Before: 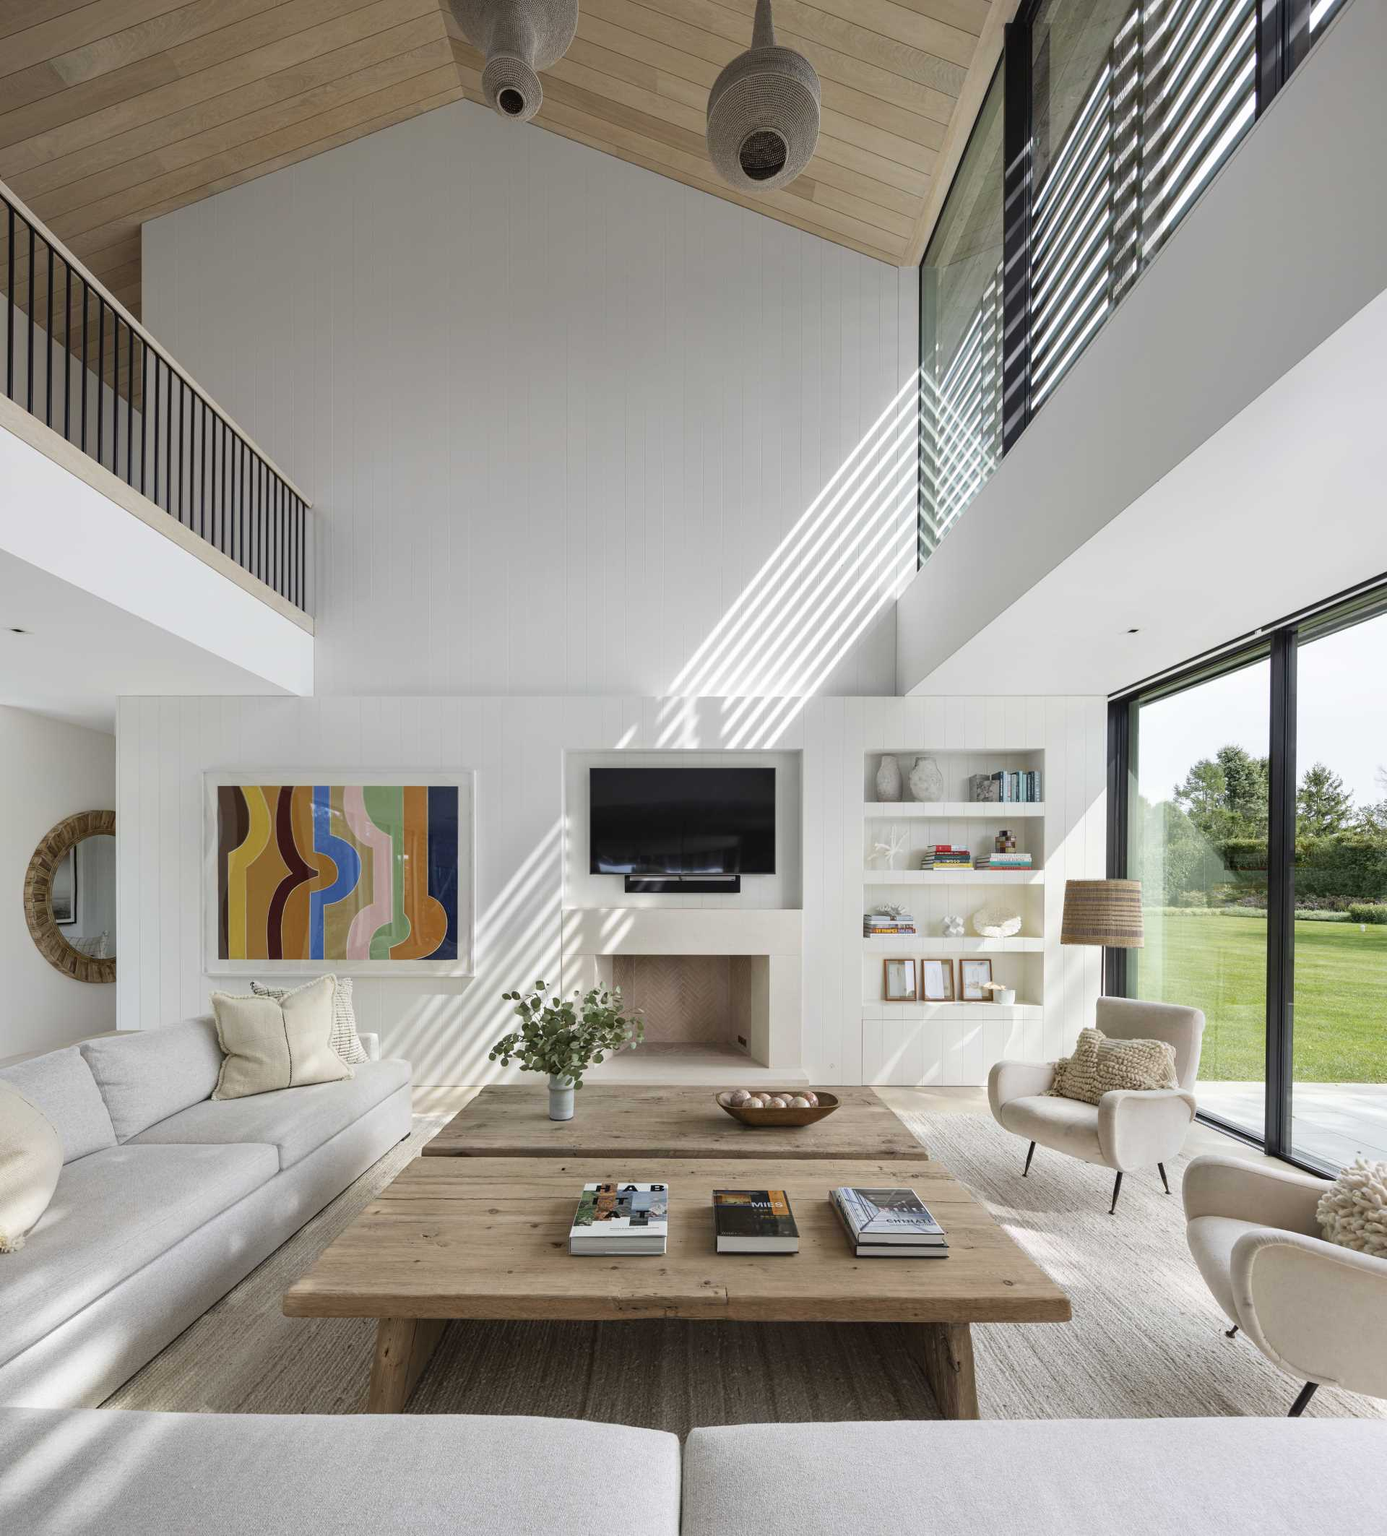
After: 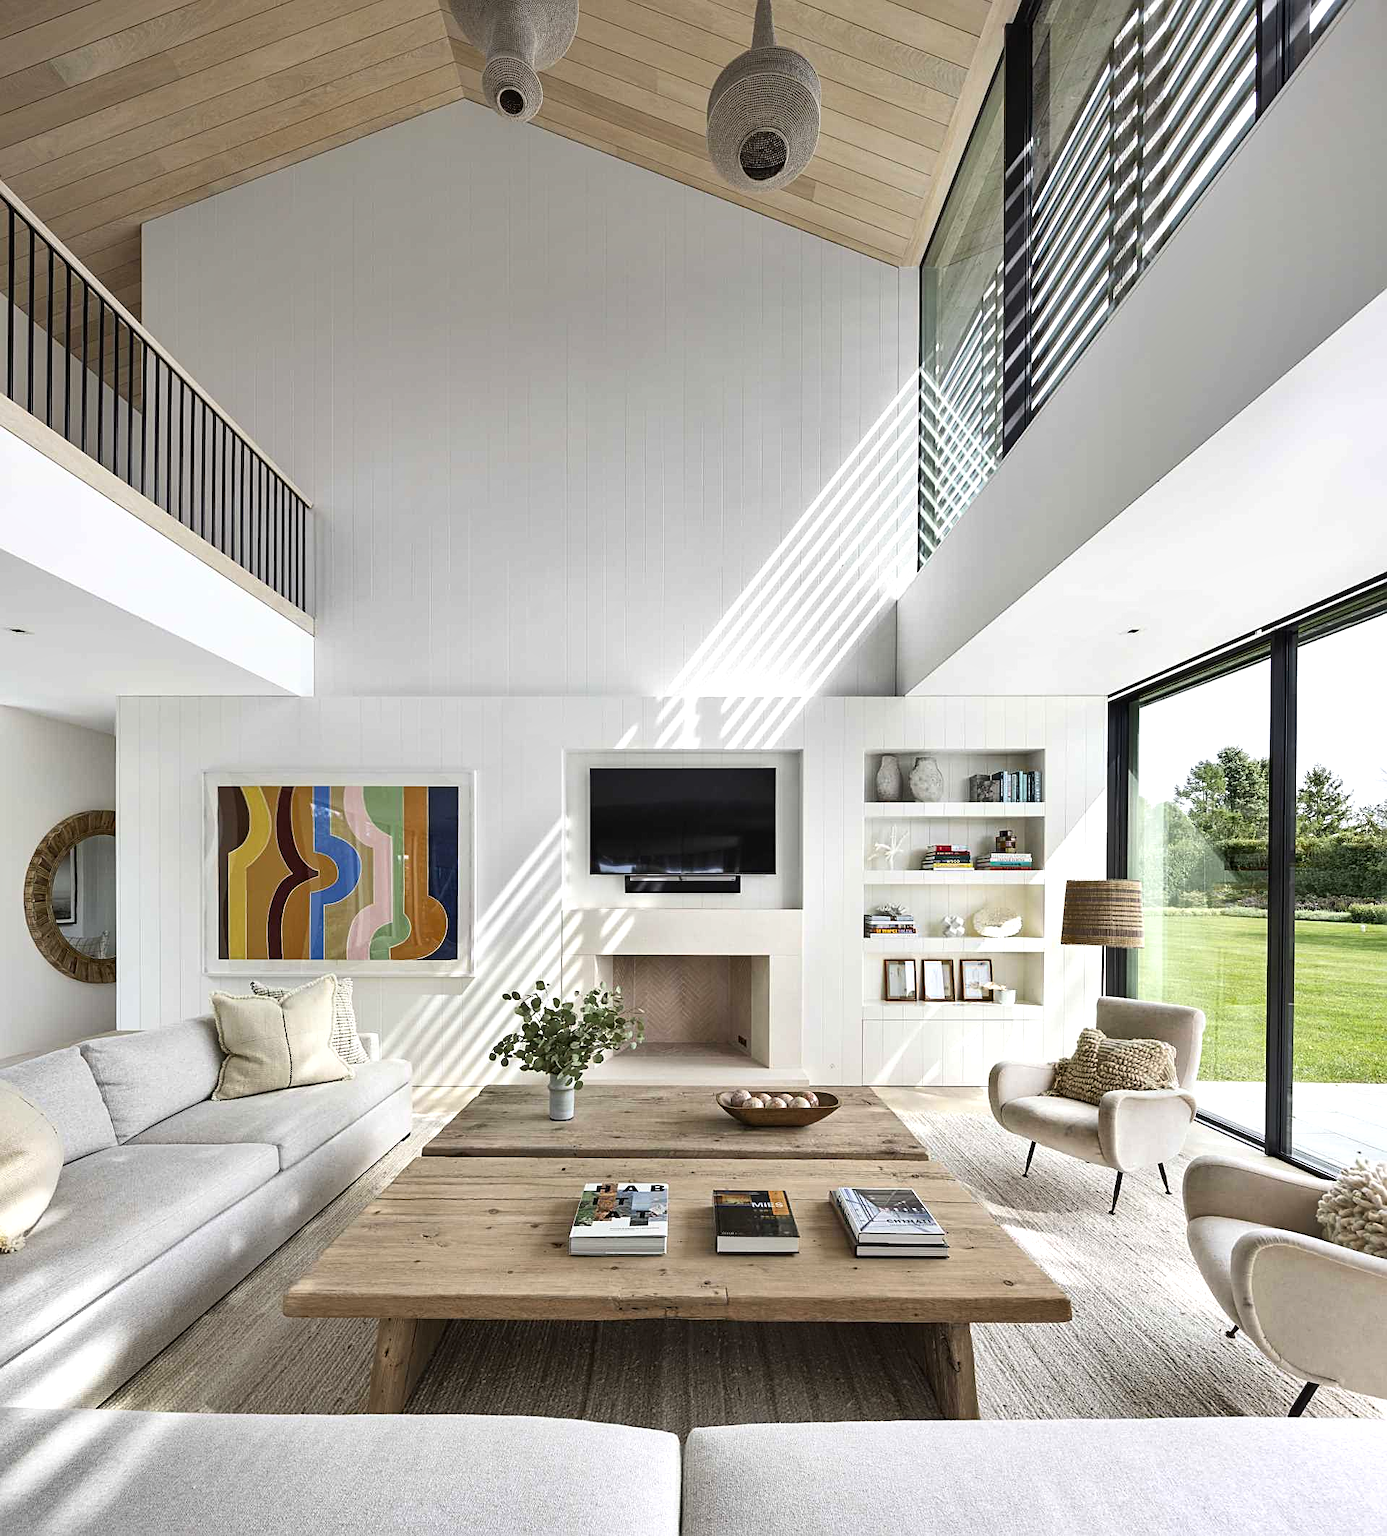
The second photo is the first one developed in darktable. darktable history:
contrast brightness saturation: contrast 0.104, brightness 0.021, saturation 0.017
sharpen: amount 0.568
shadows and highlights: soften with gaussian
tone equalizer: -8 EV -0.421 EV, -7 EV -0.411 EV, -6 EV -0.295 EV, -5 EV -0.235 EV, -3 EV 0.23 EV, -2 EV 0.36 EV, -1 EV 0.393 EV, +0 EV 0.441 EV
